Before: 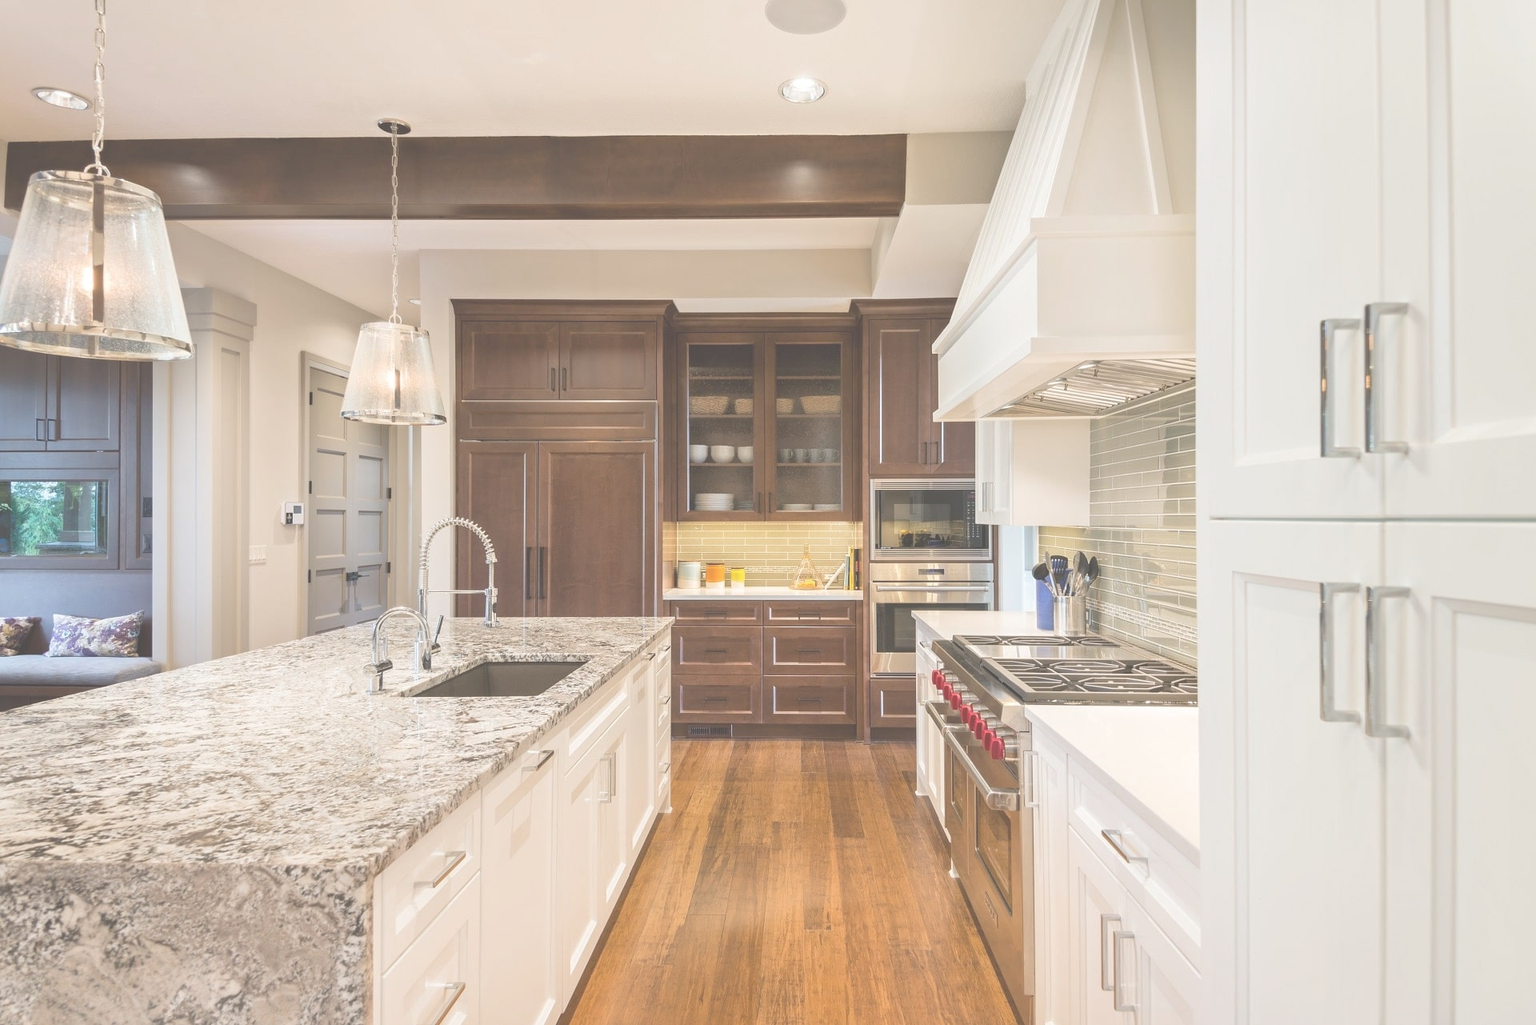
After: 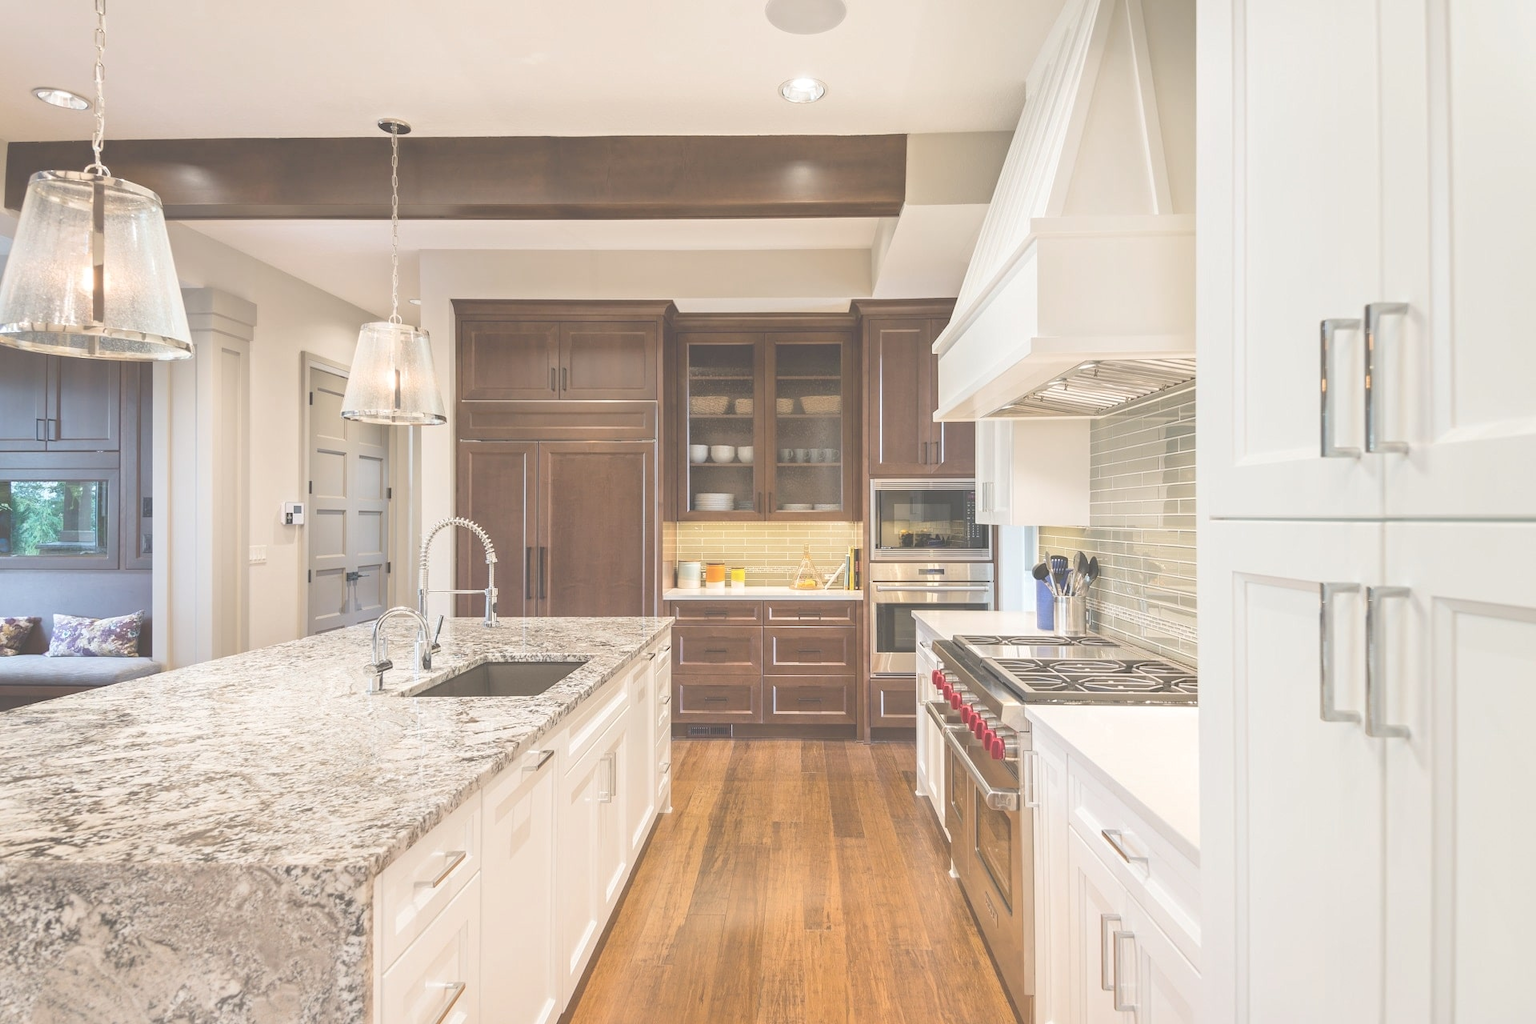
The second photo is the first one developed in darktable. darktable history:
sharpen: radius 2.871, amount 0.852, threshold 47.499
exposure: exposure 0.02 EV, compensate exposure bias true, compensate highlight preservation false
